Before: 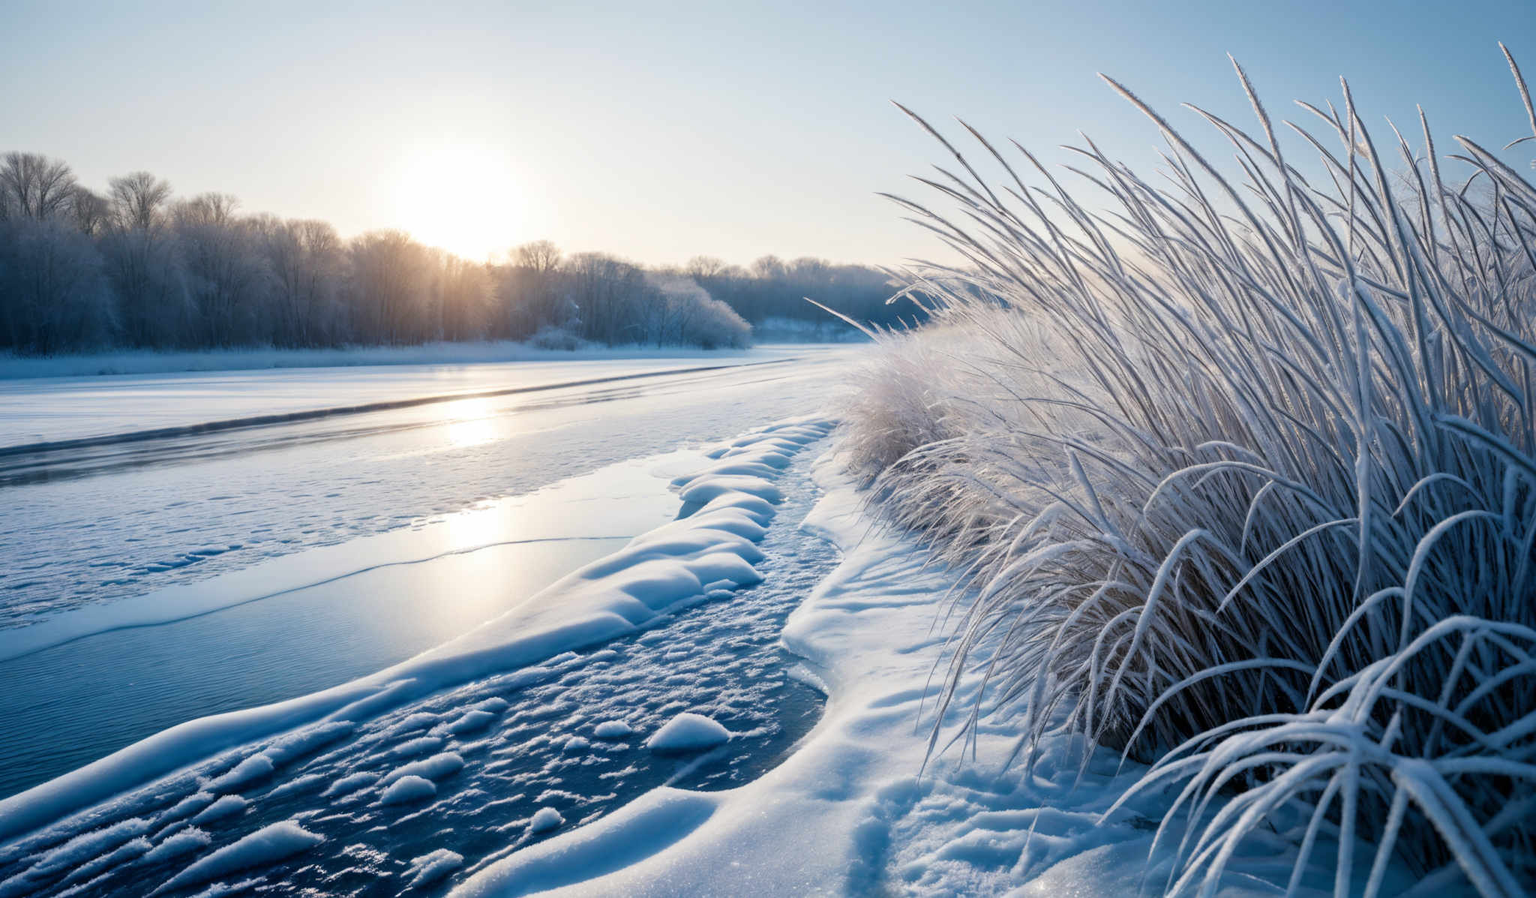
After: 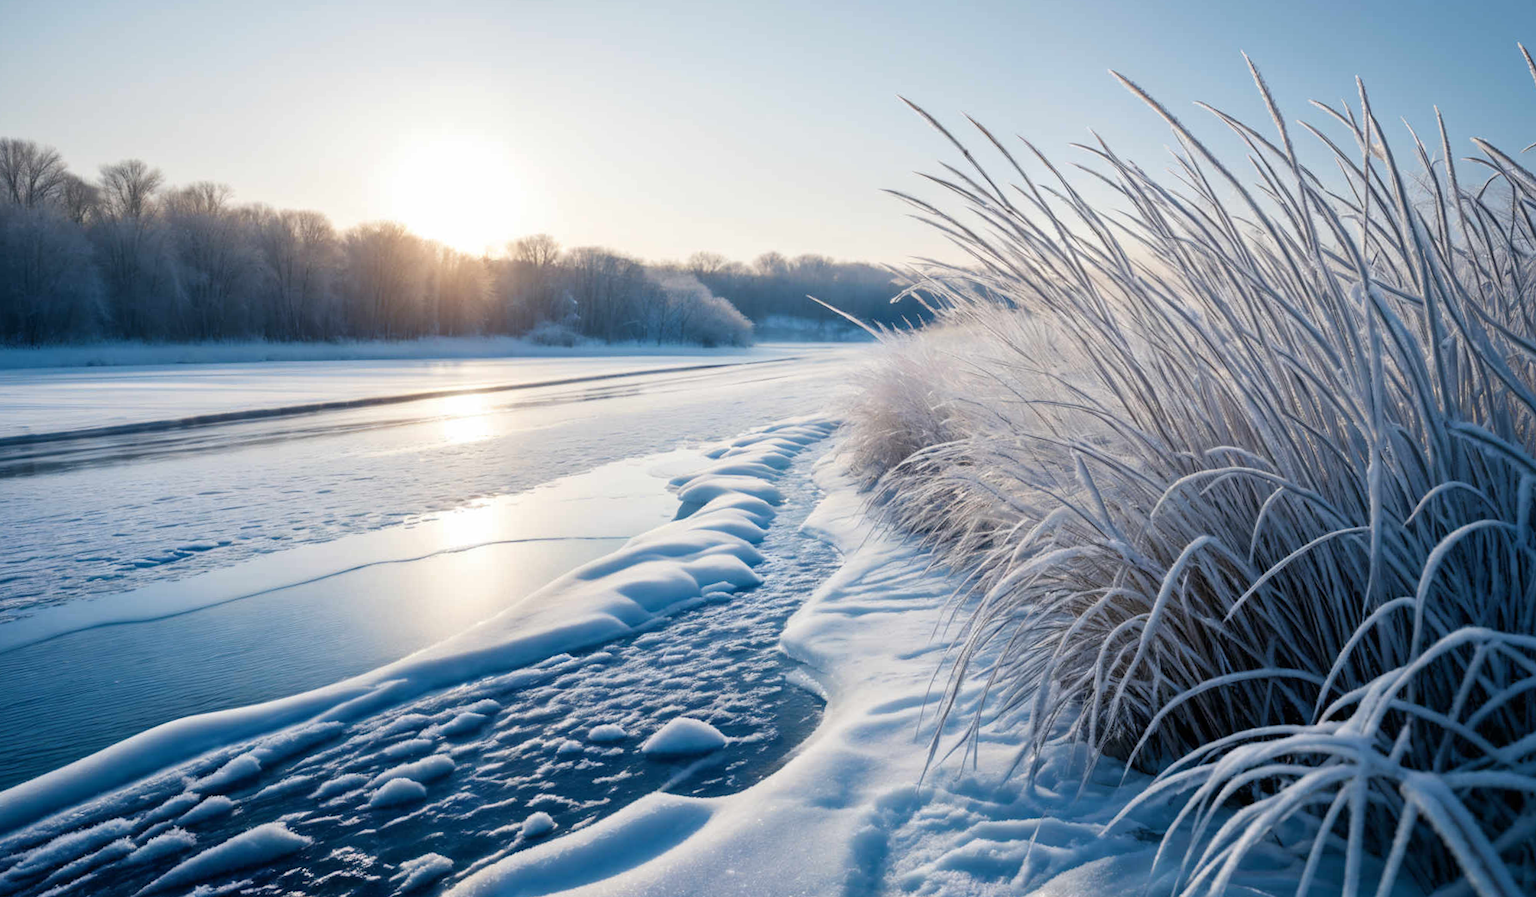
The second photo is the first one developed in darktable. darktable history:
crop and rotate: angle -0.64°
